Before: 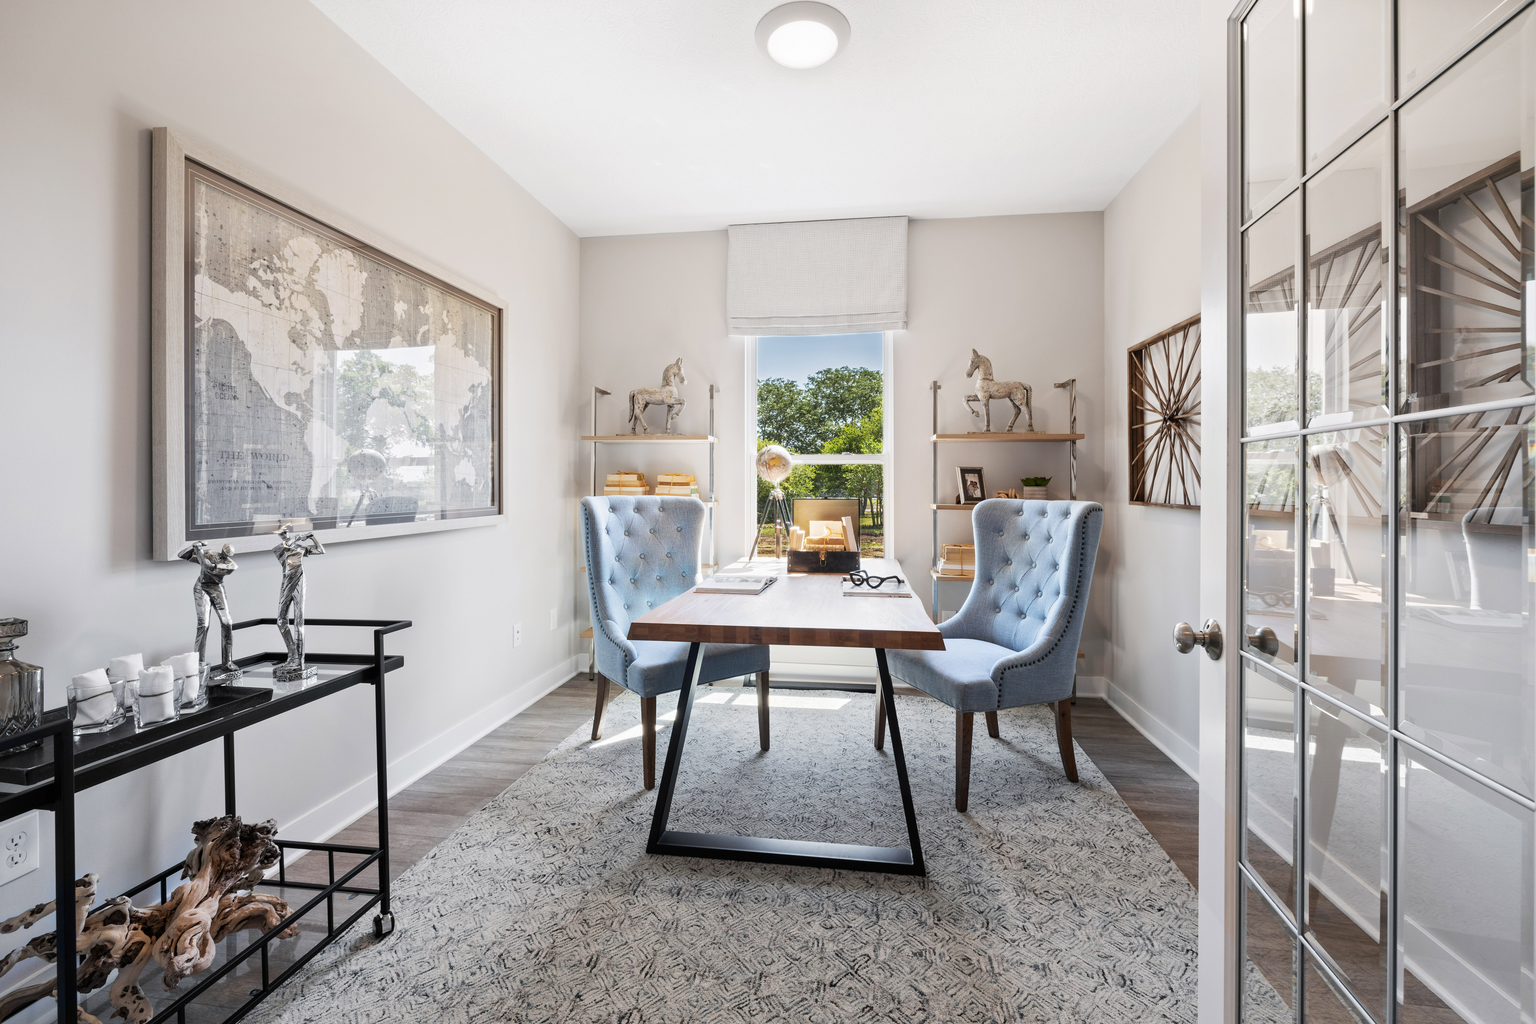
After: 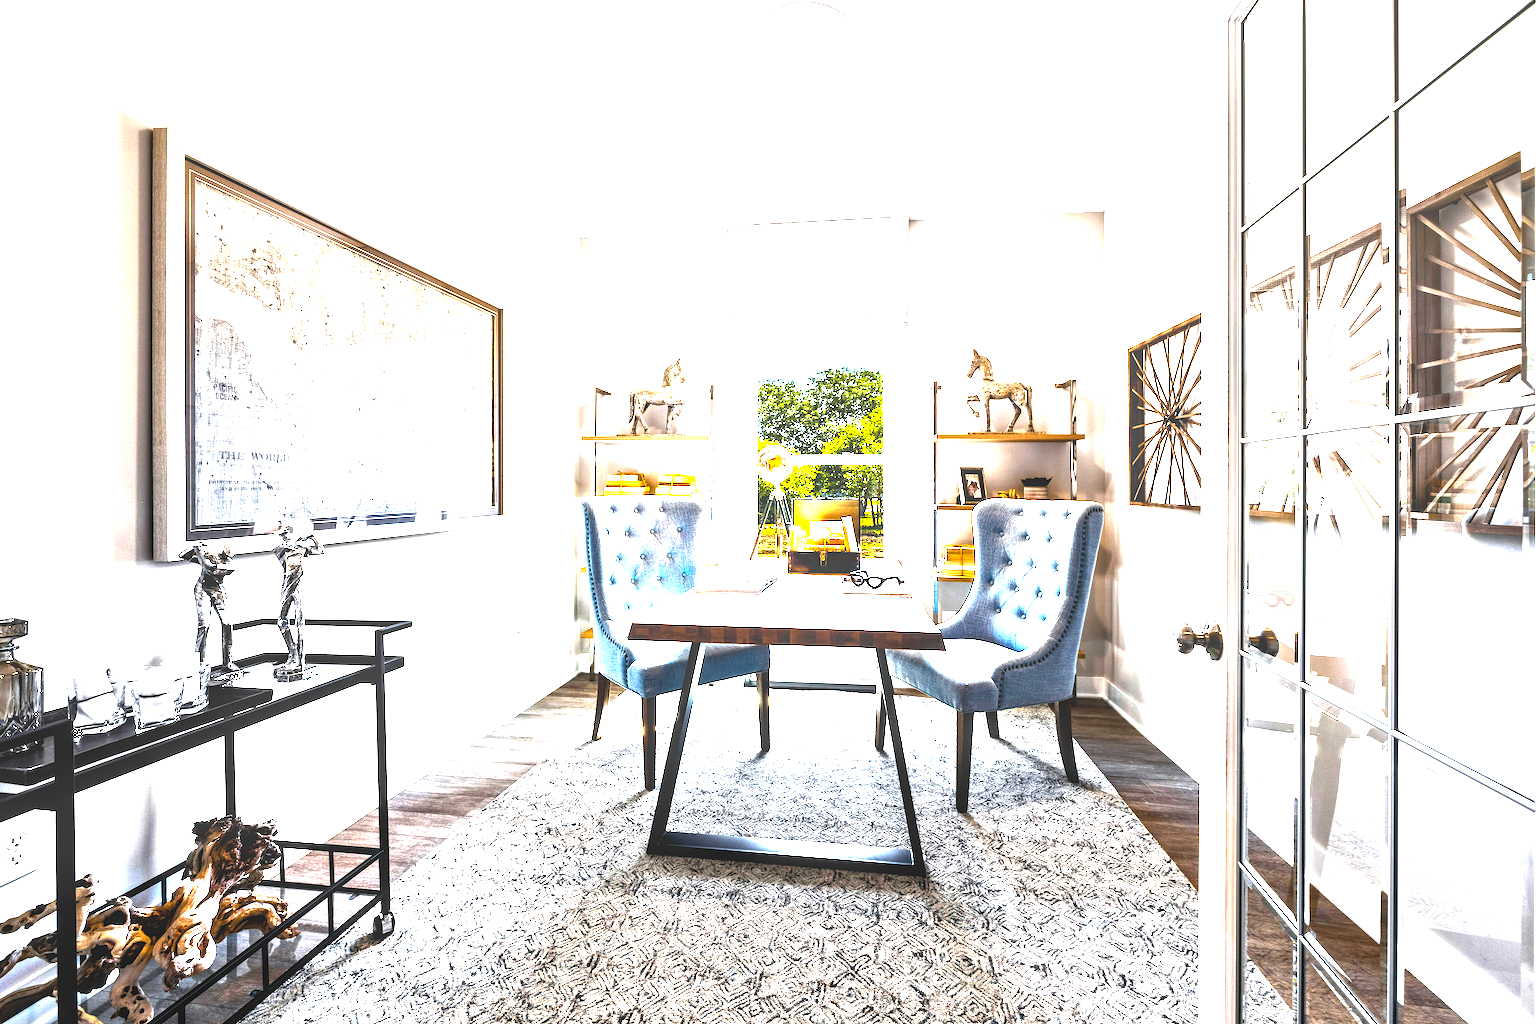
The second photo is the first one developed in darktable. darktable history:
local contrast: on, module defaults
color balance rgb: linear chroma grading › global chroma 41.671%, perceptual saturation grading › global saturation 20%, perceptual saturation grading › highlights -24.849%, perceptual saturation grading › shadows 49.295%, perceptual brilliance grading › highlights 74.4%, perceptual brilliance grading › shadows -30.454%, global vibrance 9.791%
contrast equalizer: octaves 7, y [[0.6 ×6], [0.55 ×6], [0 ×6], [0 ×6], [0 ×6]]
